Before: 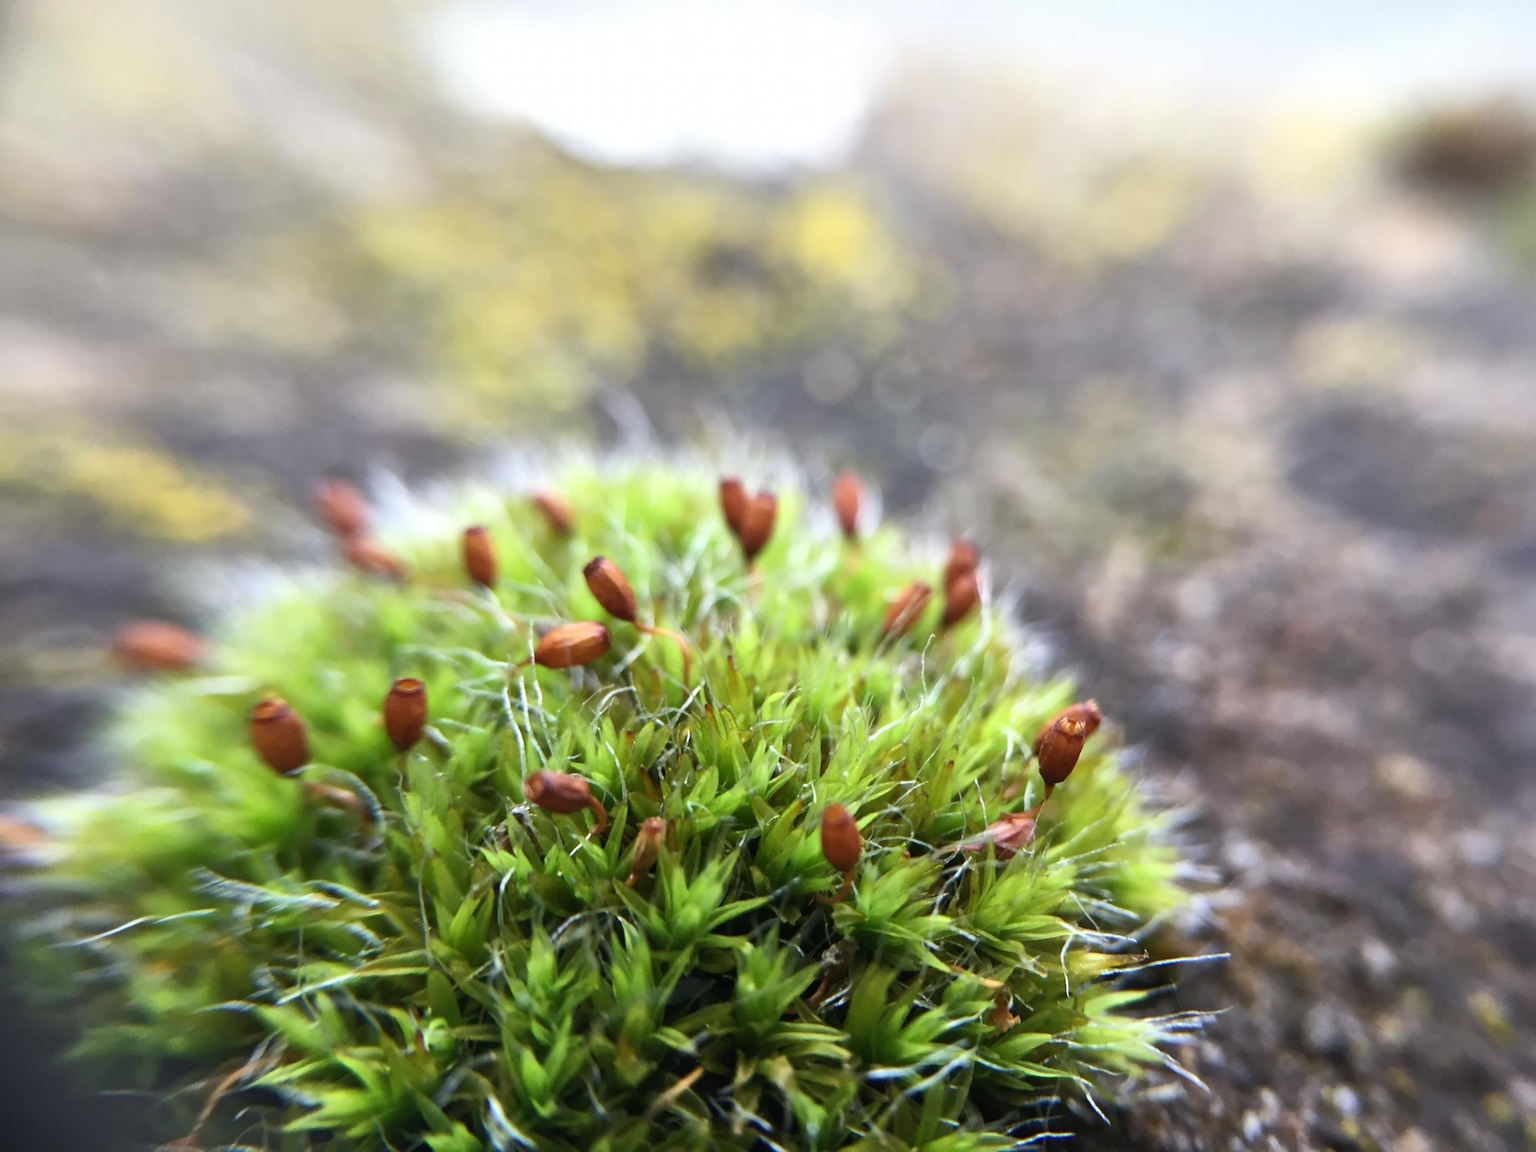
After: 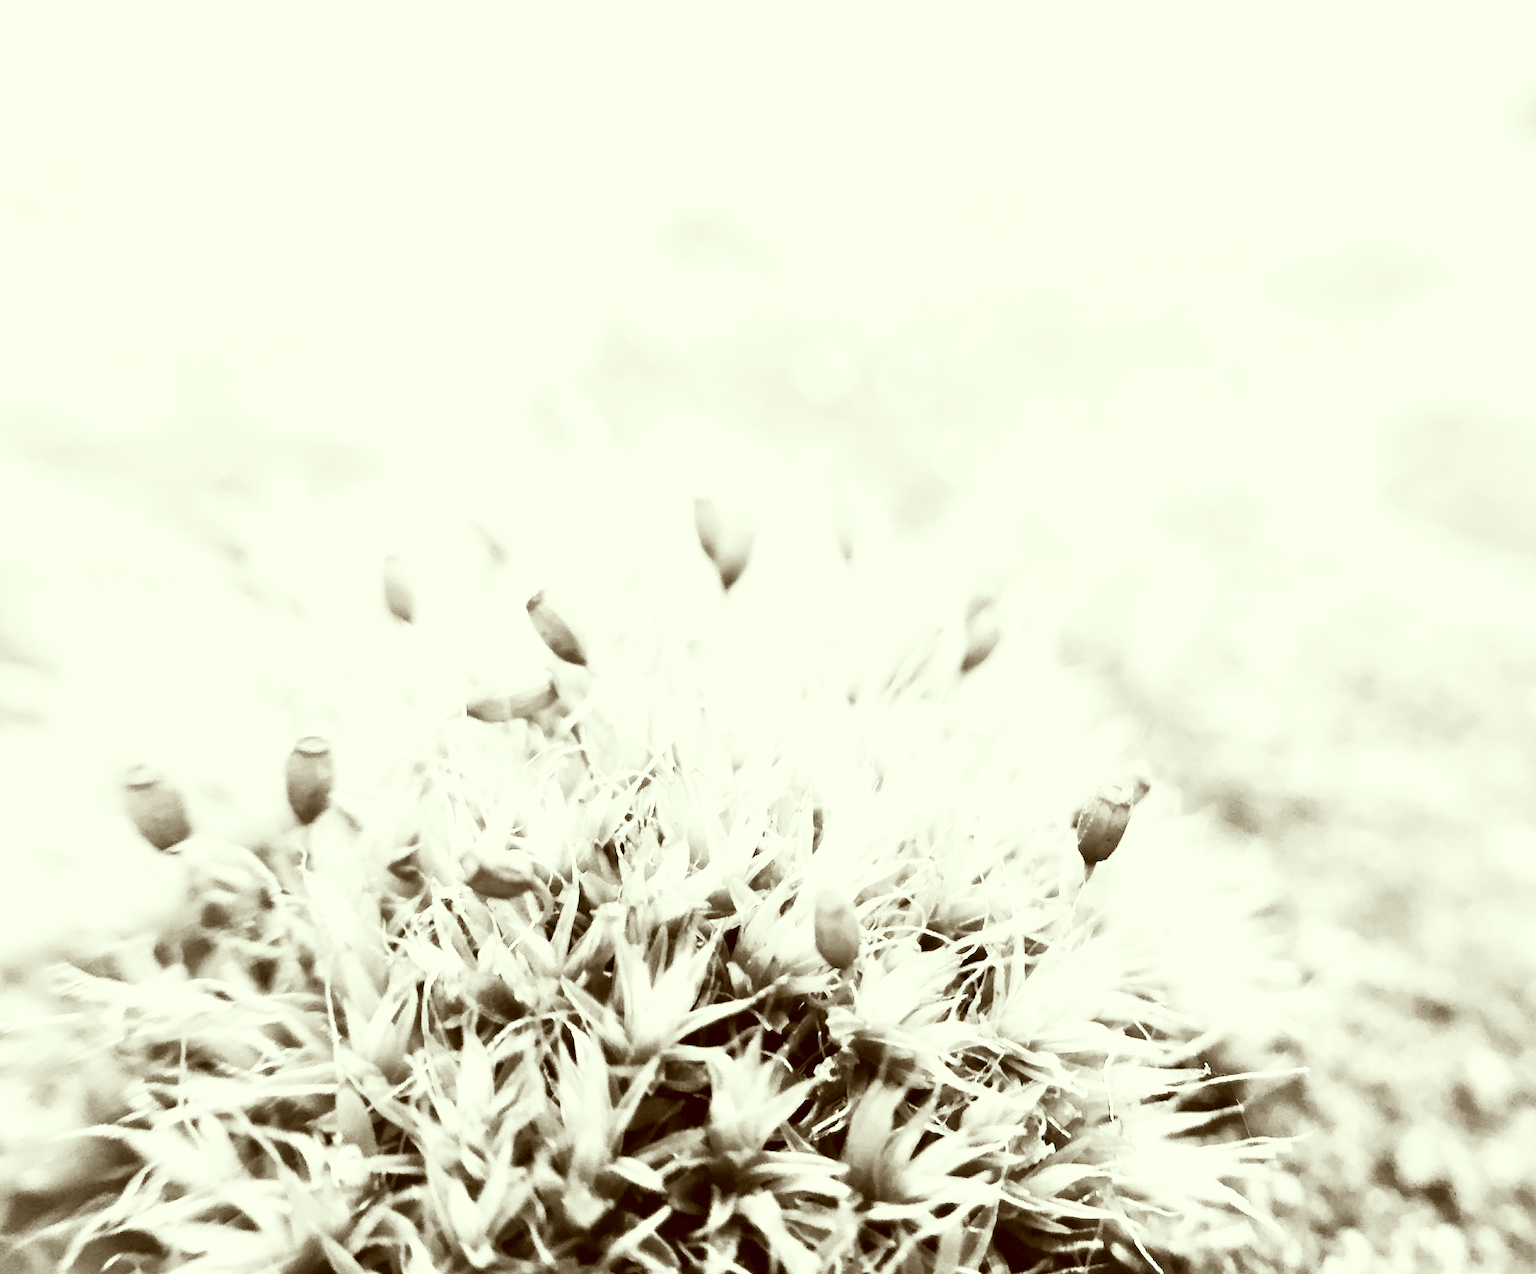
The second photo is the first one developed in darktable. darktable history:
filmic rgb: black relative exposure -4.92 EV, white relative exposure 2.83 EV, hardness 3.7, add noise in highlights 0, color science v3 (2019), use custom middle-gray values true, contrast in highlights soft
crop: left 9.78%, top 6.223%, right 7.341%, bottom 2.374%
contrast brightness saturation: contrast 0.54, brightness 0.469, saturation -0.988
exposure: black level correction 0, exposure 1.749 EV, compensate highlight preservation false
tone equalizer: edges refinement/feathering 500, mask exposure compensation -1.57 EV, preserve details no
color correction: highlights a* -5.25, highlights b* 9.8, shadows a* 9.9, shadows b* 24.99
